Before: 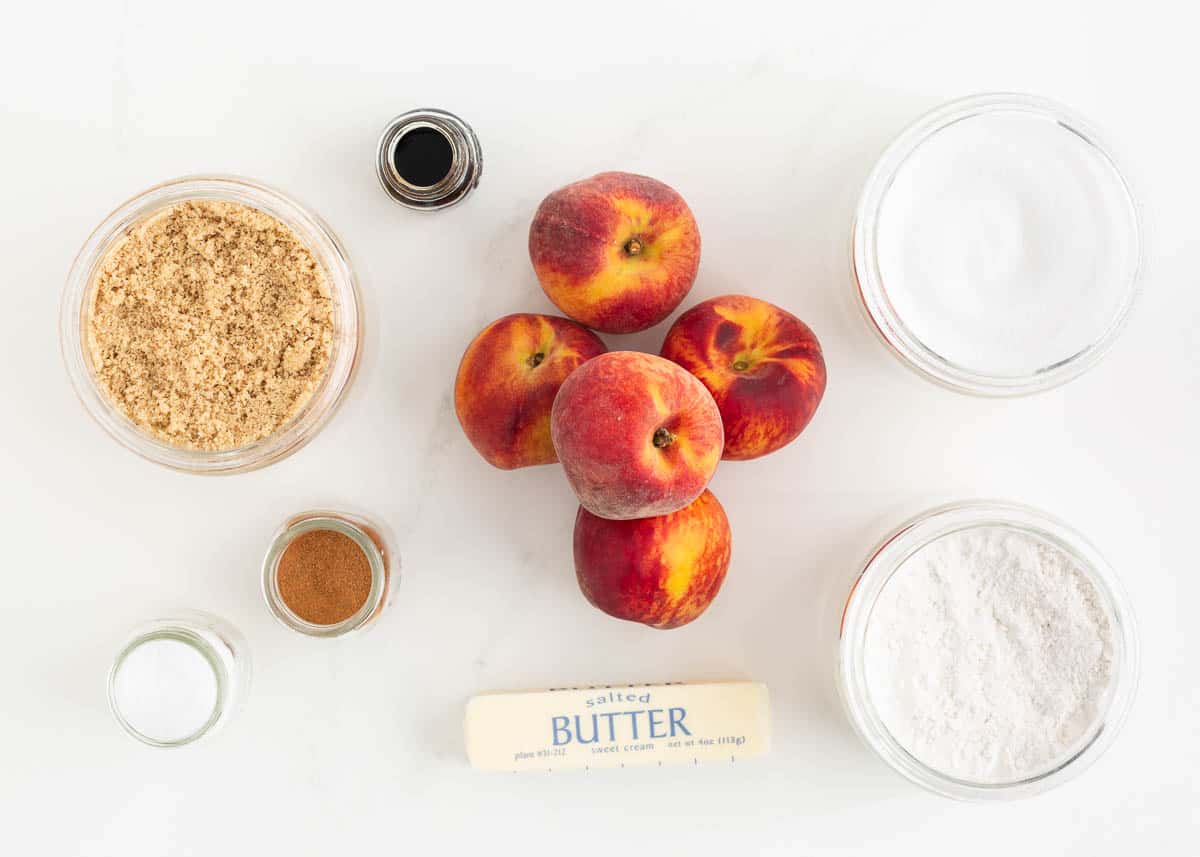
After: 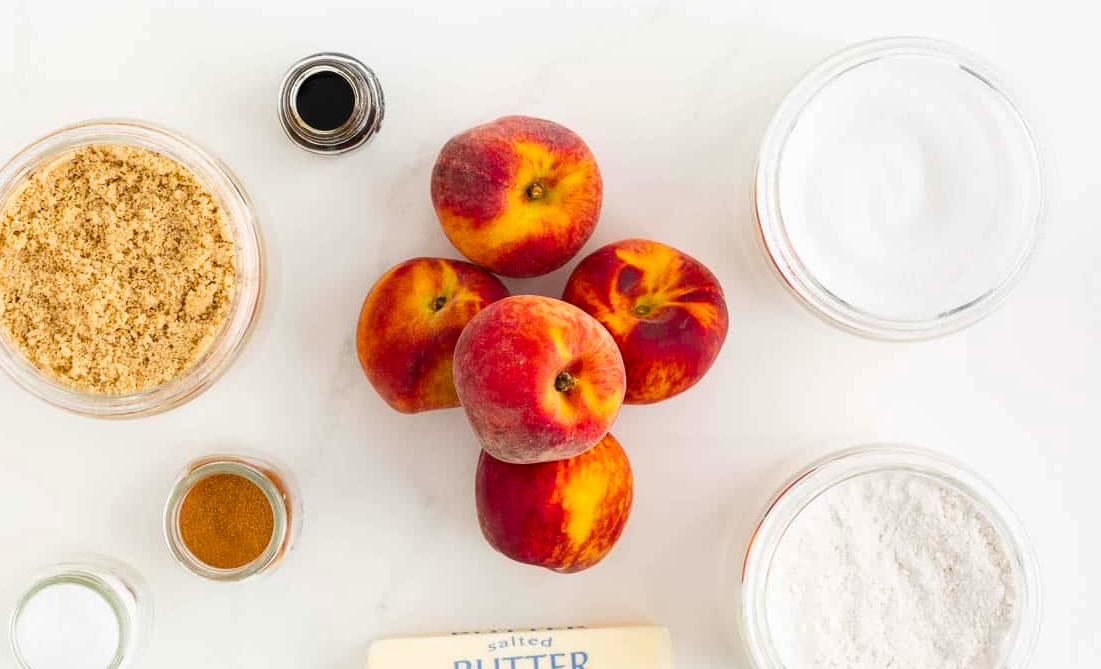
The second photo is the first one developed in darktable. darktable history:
color balance rgb: shadows lift › luminance -19.724%, perceptual saturation grading › global saturation 29.787%
crop: left 8.183%, top 6.563%, bottom 15.357%
